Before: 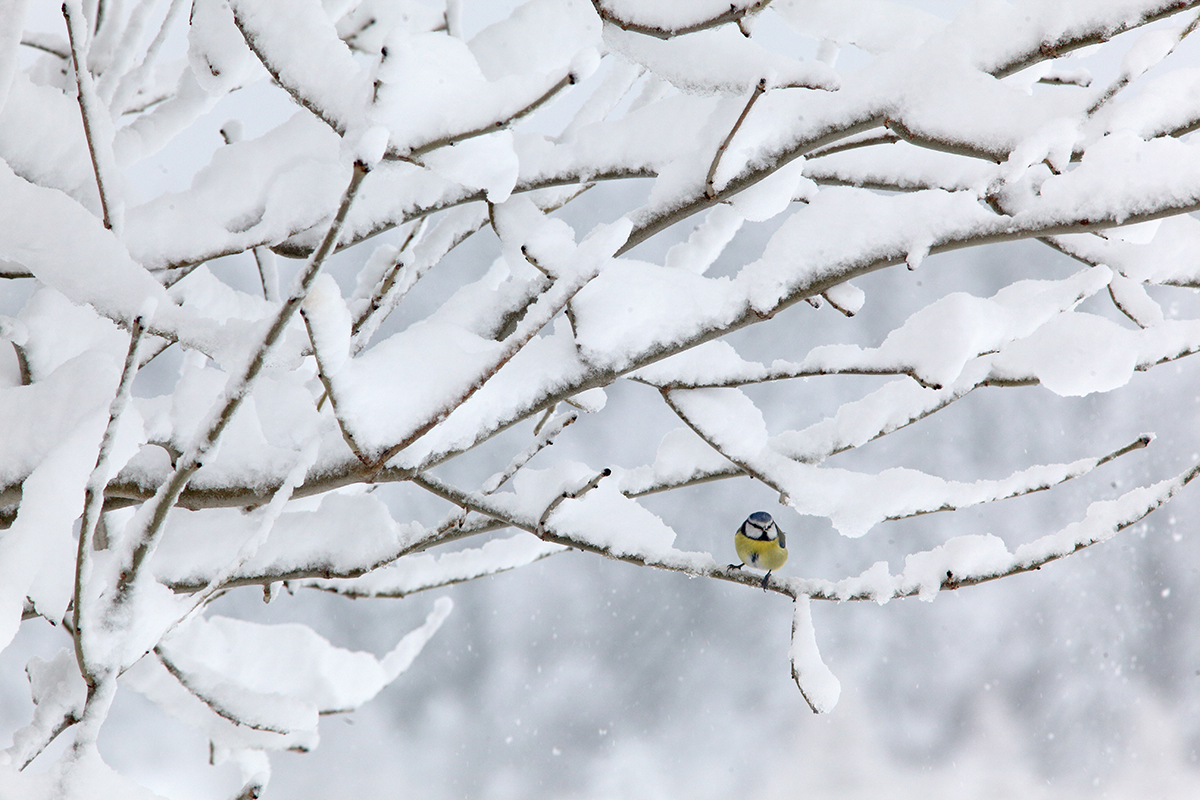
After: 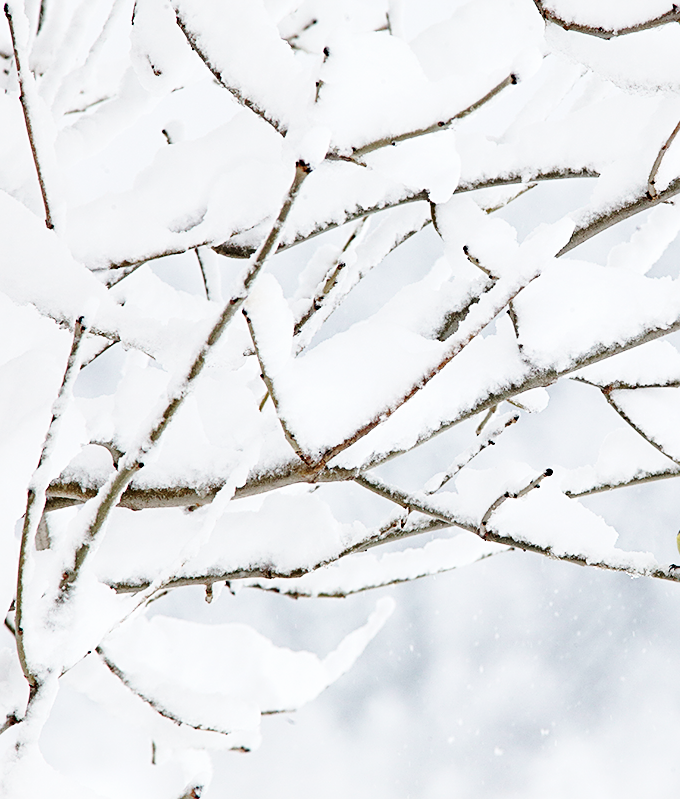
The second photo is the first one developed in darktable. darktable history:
sharpen: on, module defaults
base curve: curves: ch0 [(0, 0) (0.028, 0.03) (0.121, 0.232) (0.46, 0.748) (0.859, 0.968) (1, 1)], preserve colors none
crop: left 4.861%, right 38.422%
